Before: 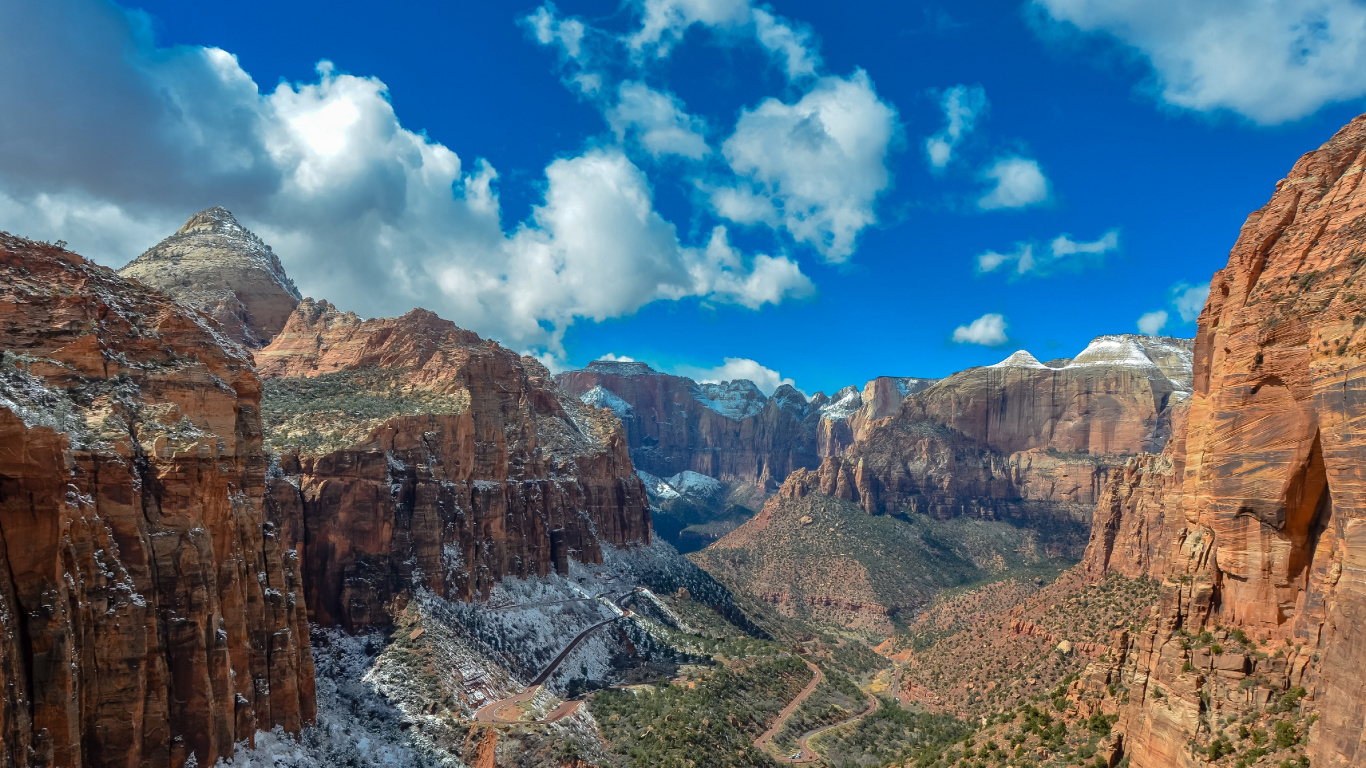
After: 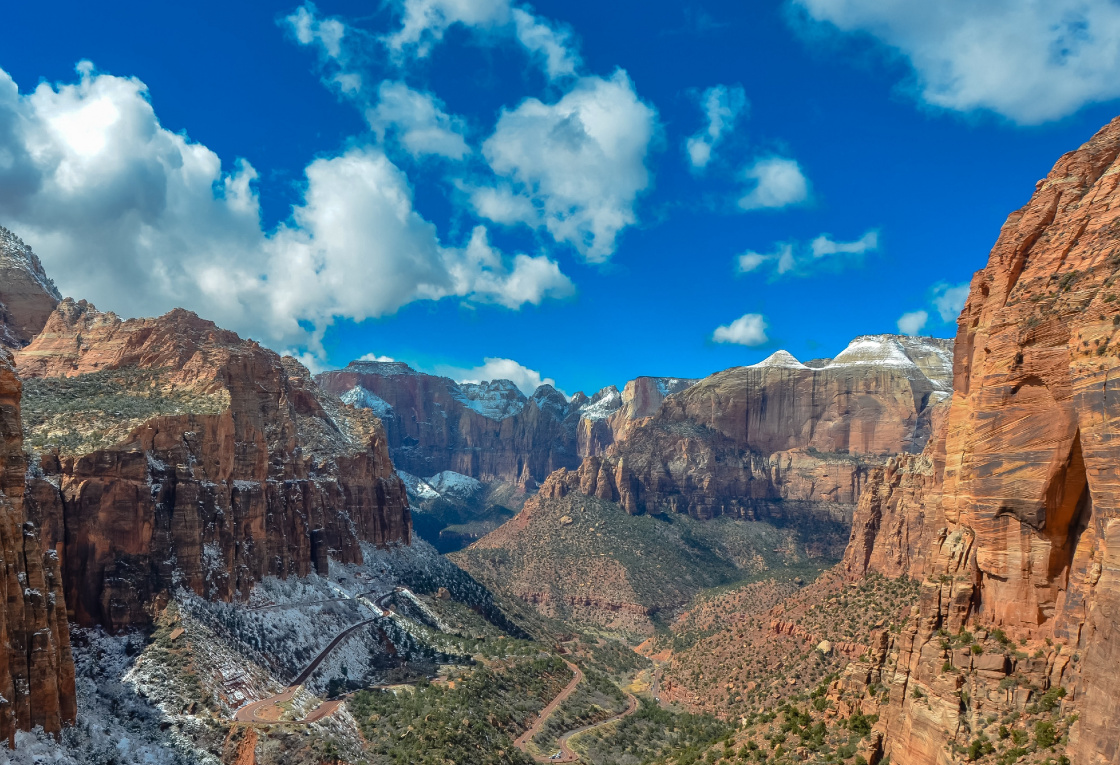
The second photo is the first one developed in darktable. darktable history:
crop: left 17.594%, bottom 0.049%
